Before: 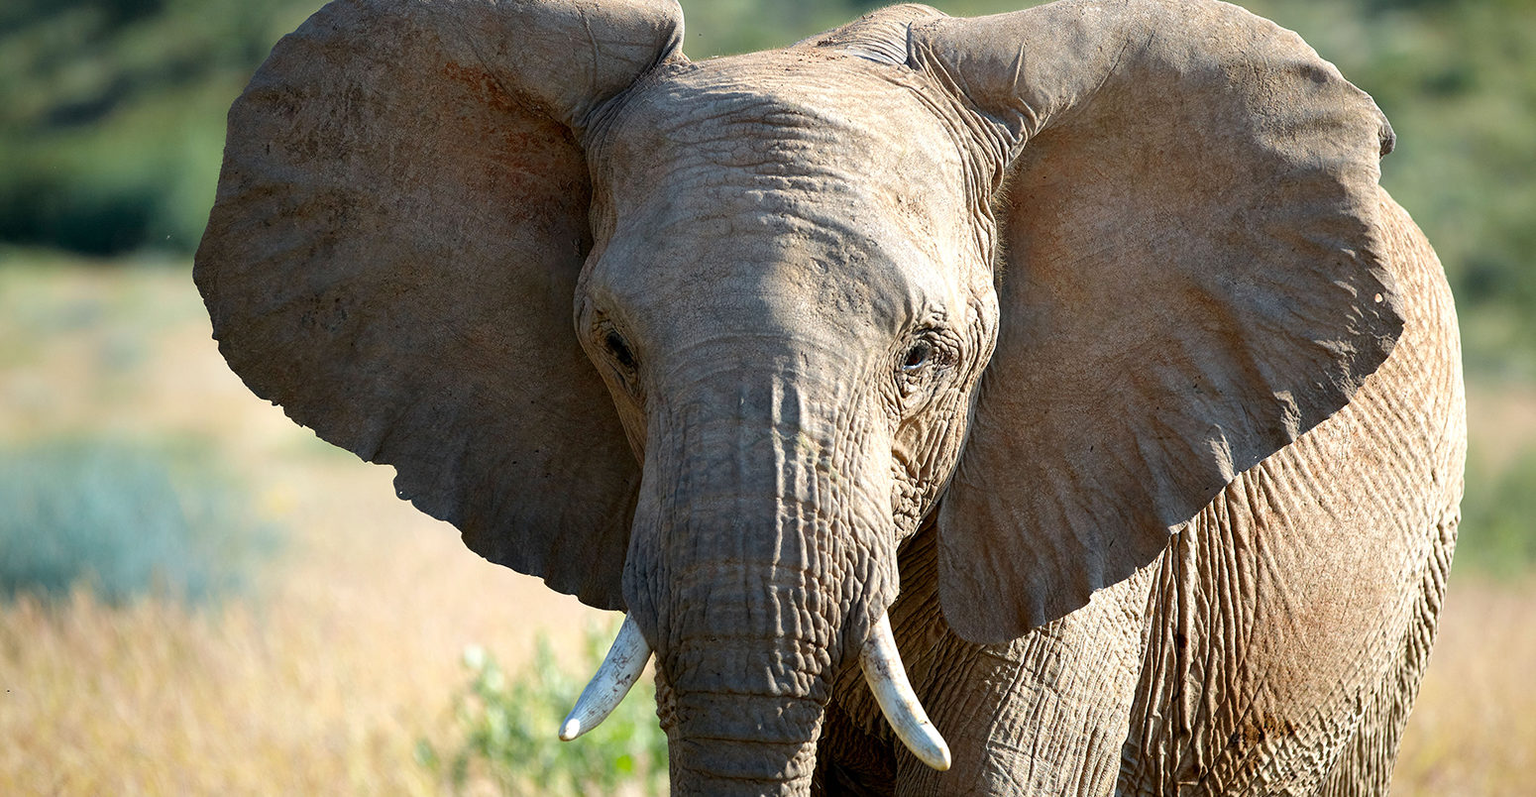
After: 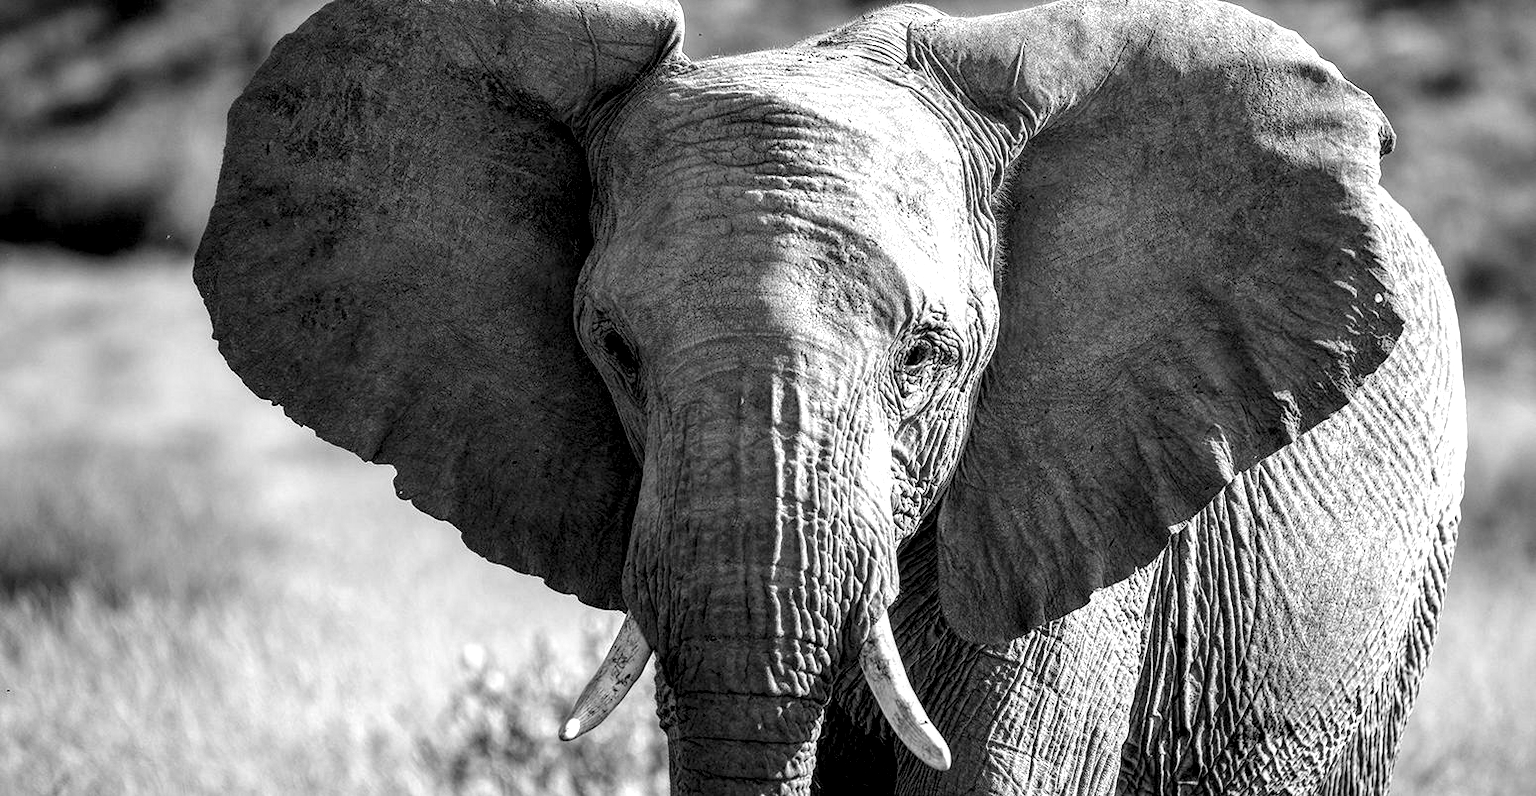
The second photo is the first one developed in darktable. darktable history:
local contrast: highlights 19%, detail 186%
monochrome: on, module defaults
color balance: lift [0.998, 0.998, 1.001, 1.002], gamma [0.995, 1.025, 0.992, 0.975], gain [0.995, 1.02, 0.997, 0.98]
